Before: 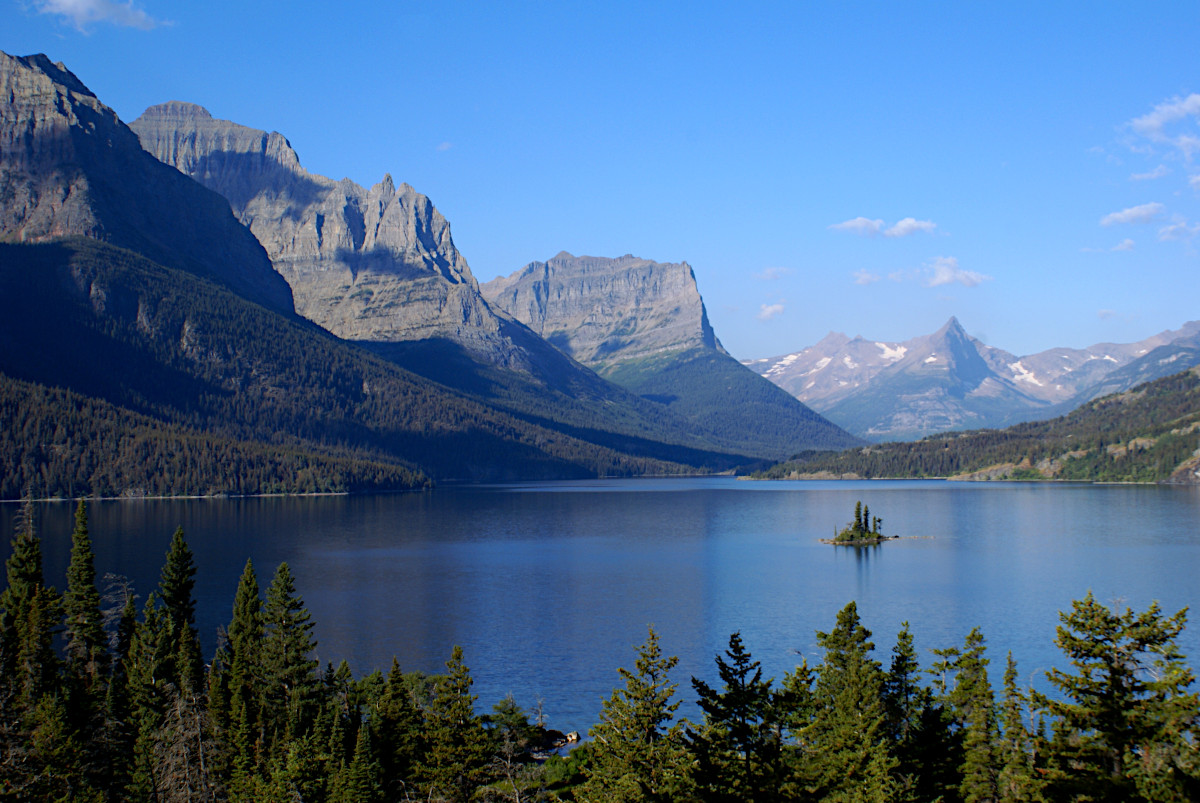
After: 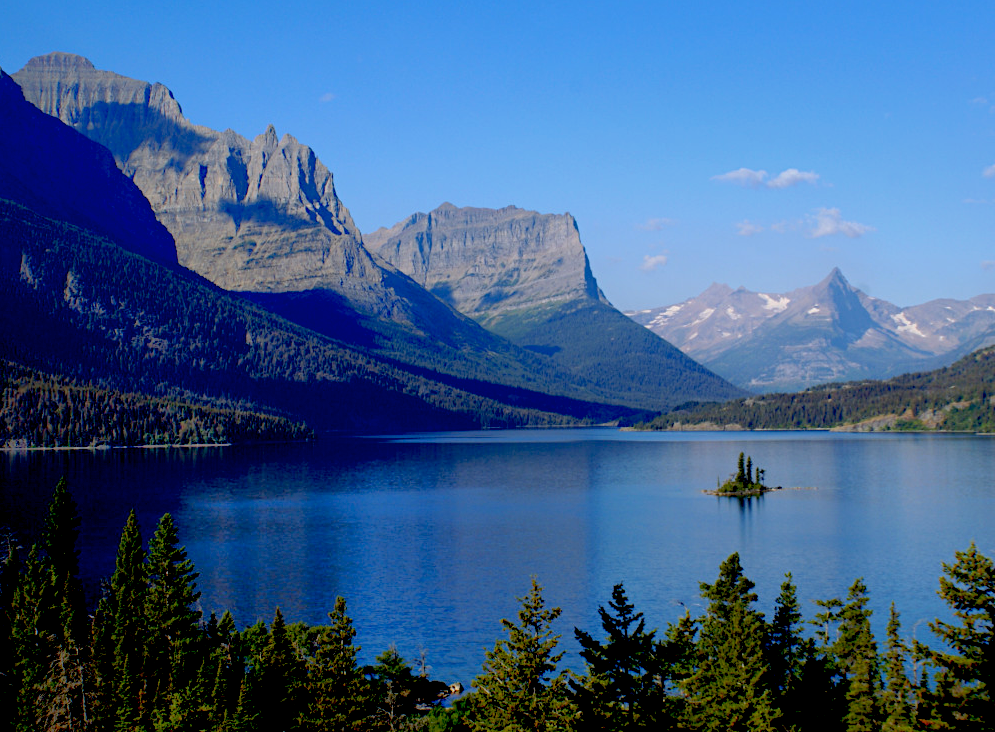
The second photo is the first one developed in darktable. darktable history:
exposure: black level correction 0.029, exposure -0.079 EV, compensate highlight preservation false
shadows and highlights: on, module defaults
tone equalizer: edges refinement/feathering 500, mask exposure compensation -1.57 EV, preserve details guided filter
color balance rgb: perceptual saturation grading › global saturation 0.291%
crop: left 9.783%, top 6.223%, right 7.27%, bottom 2.533%
